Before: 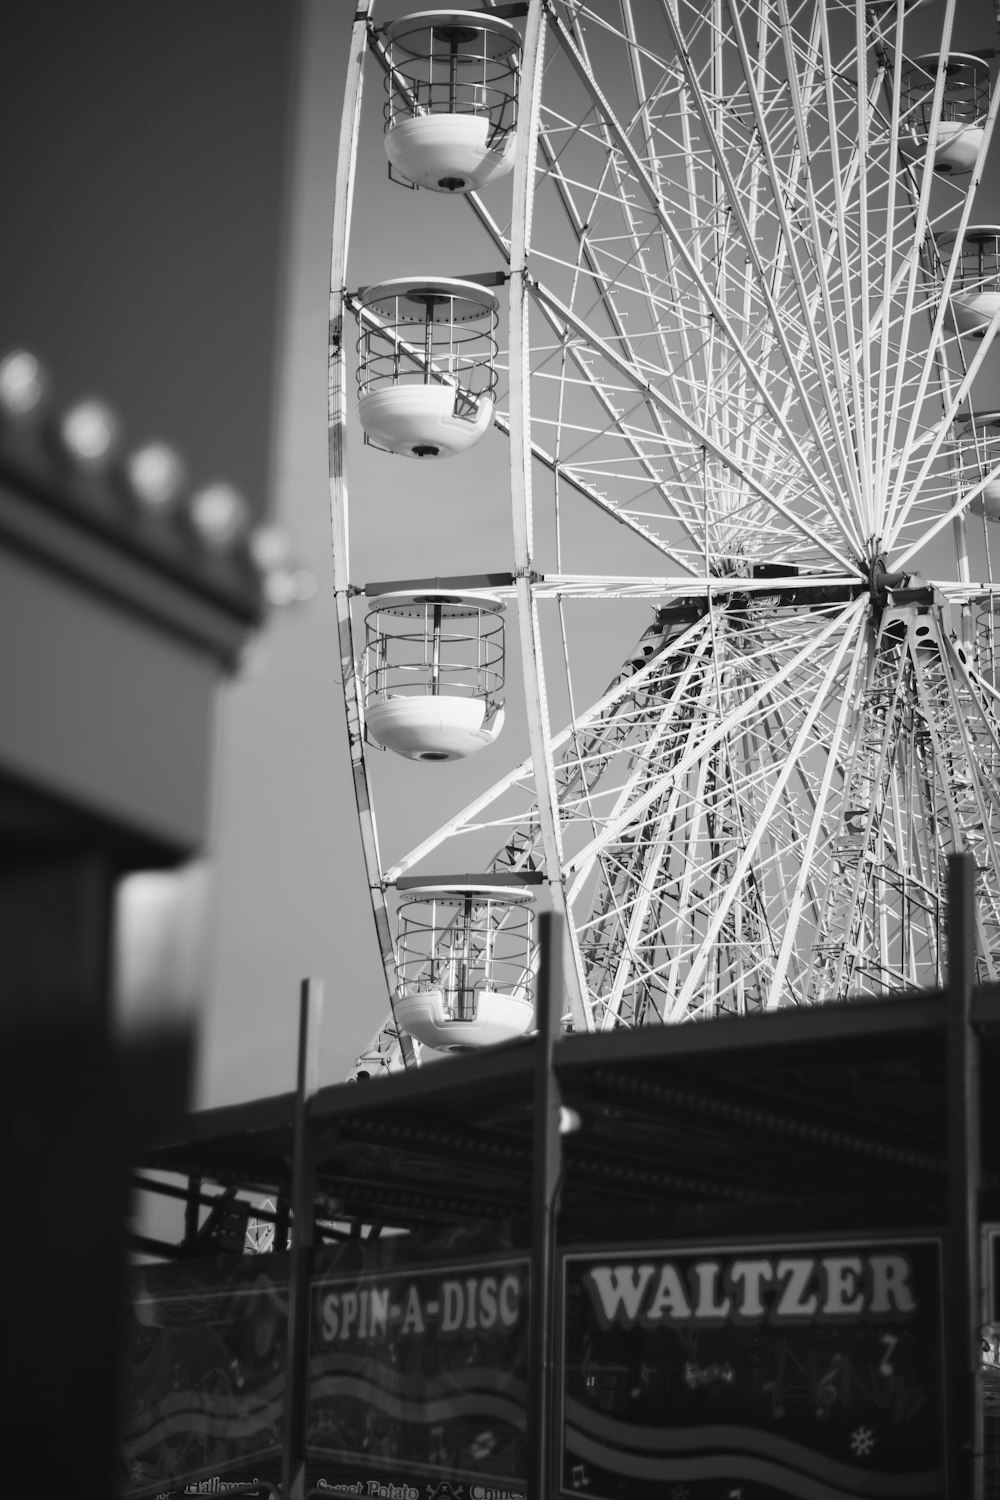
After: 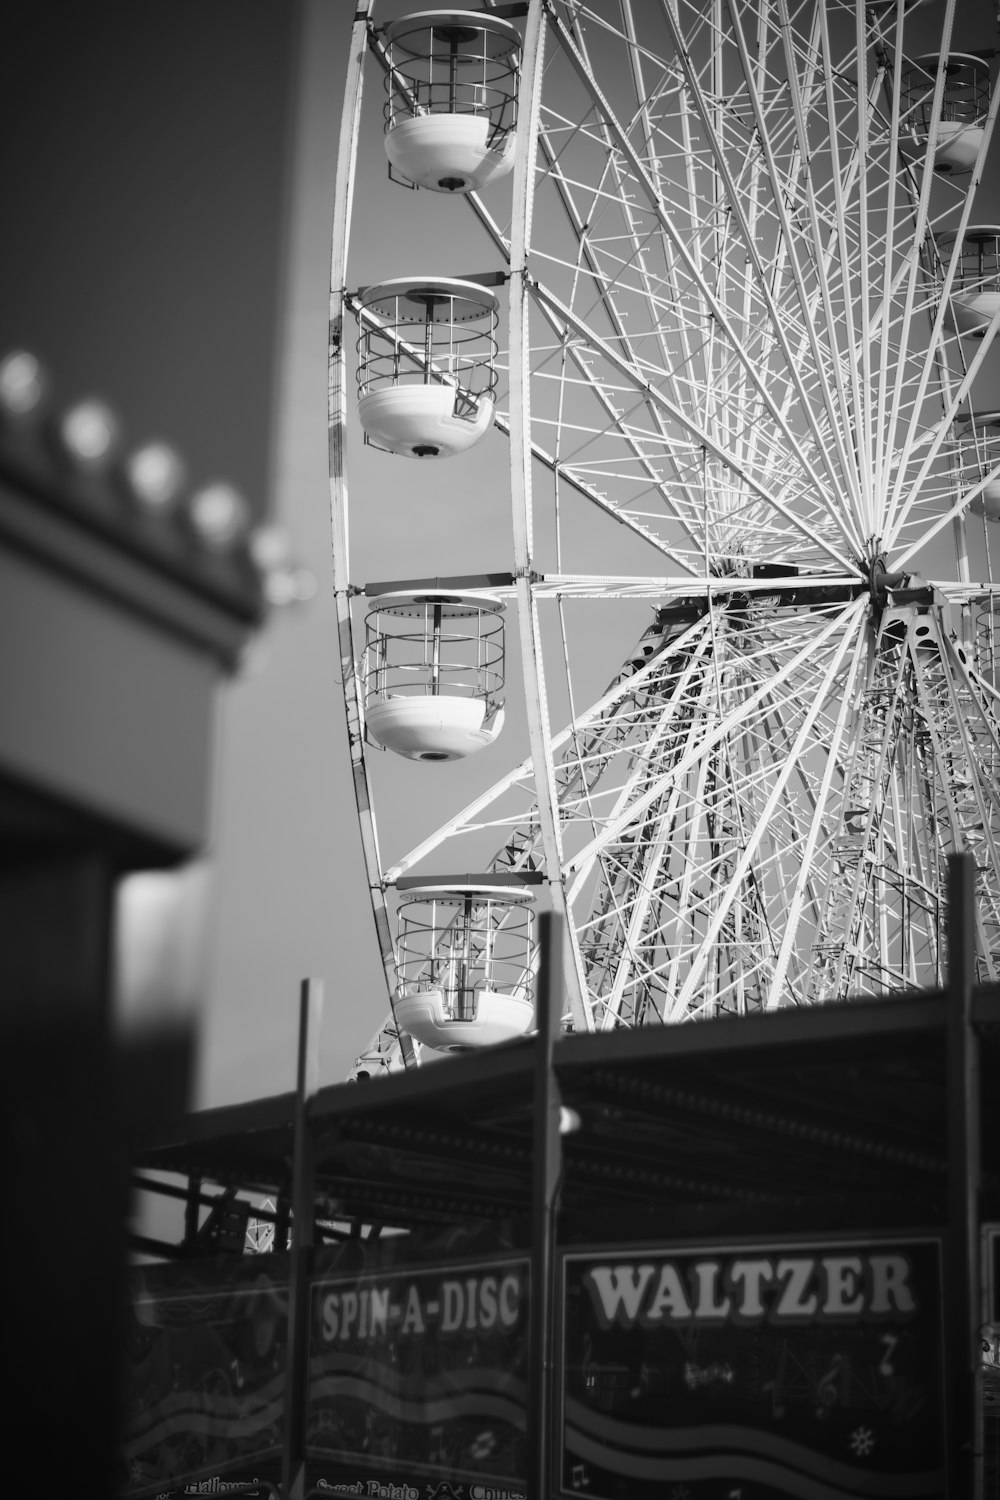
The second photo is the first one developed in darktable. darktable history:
vignetting: automatic ratio true
color balance rgb: perceptual saturation grading › global saturation 0.18%, perceptual saturation grading › highlights -18.474%, perceptual saturation grading › mid-tones 6.843%, perceptual saturation grading › shadows 28.052%
